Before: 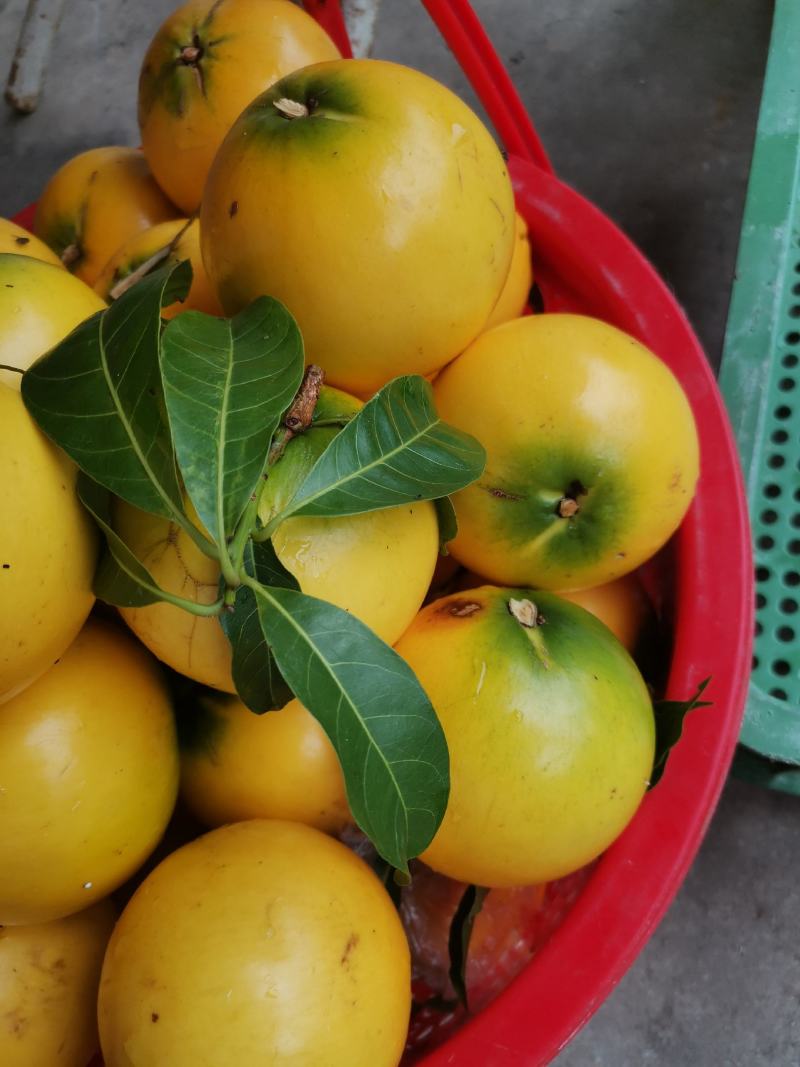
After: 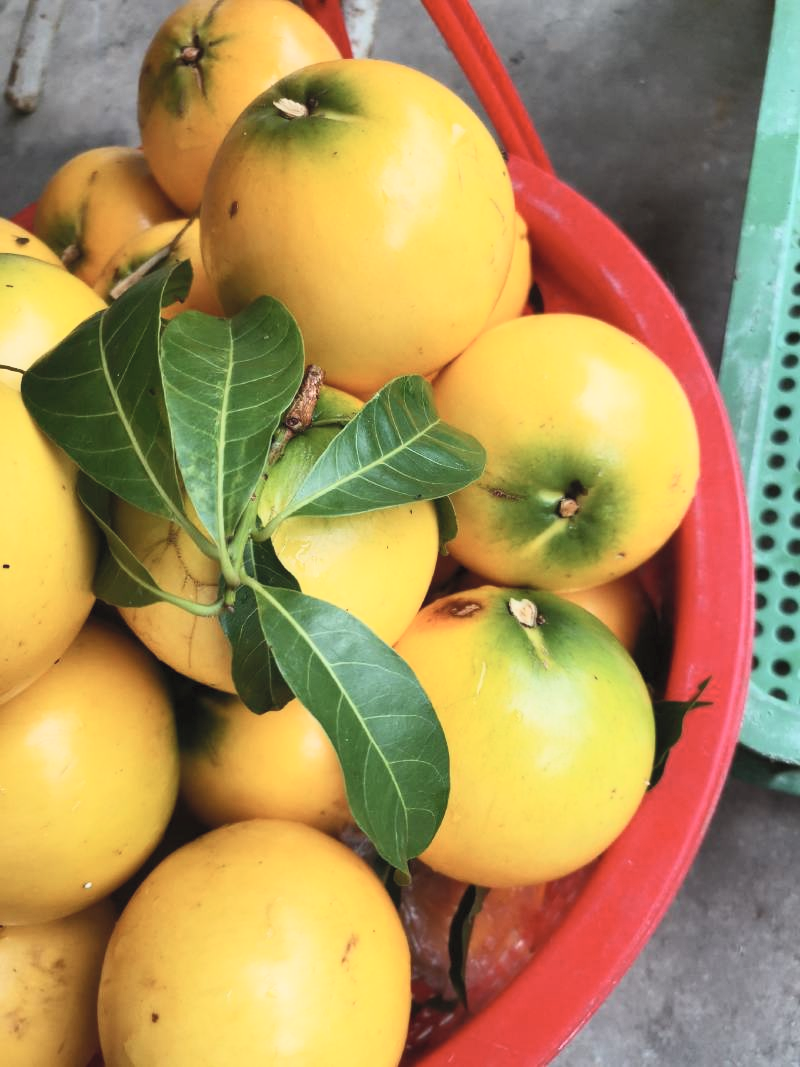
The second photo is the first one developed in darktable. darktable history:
contrast brightness saturation: contrast 0.378, brightness 0.512
